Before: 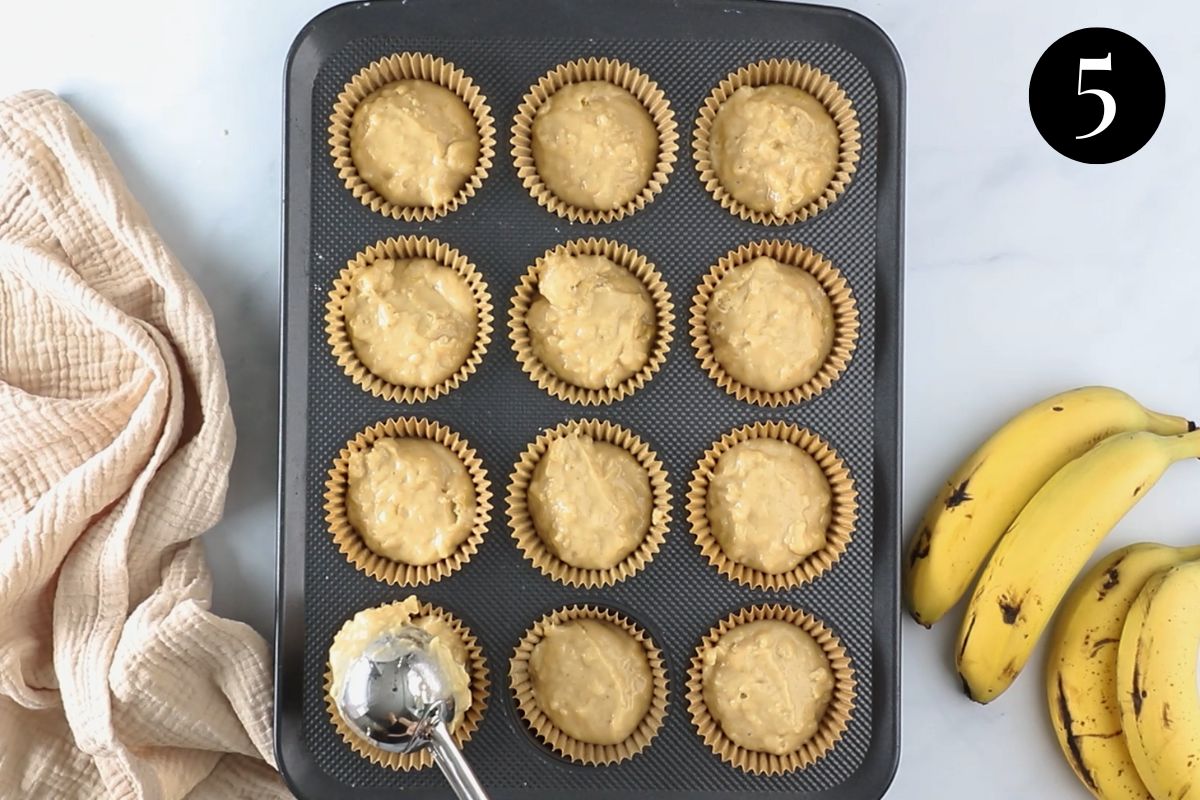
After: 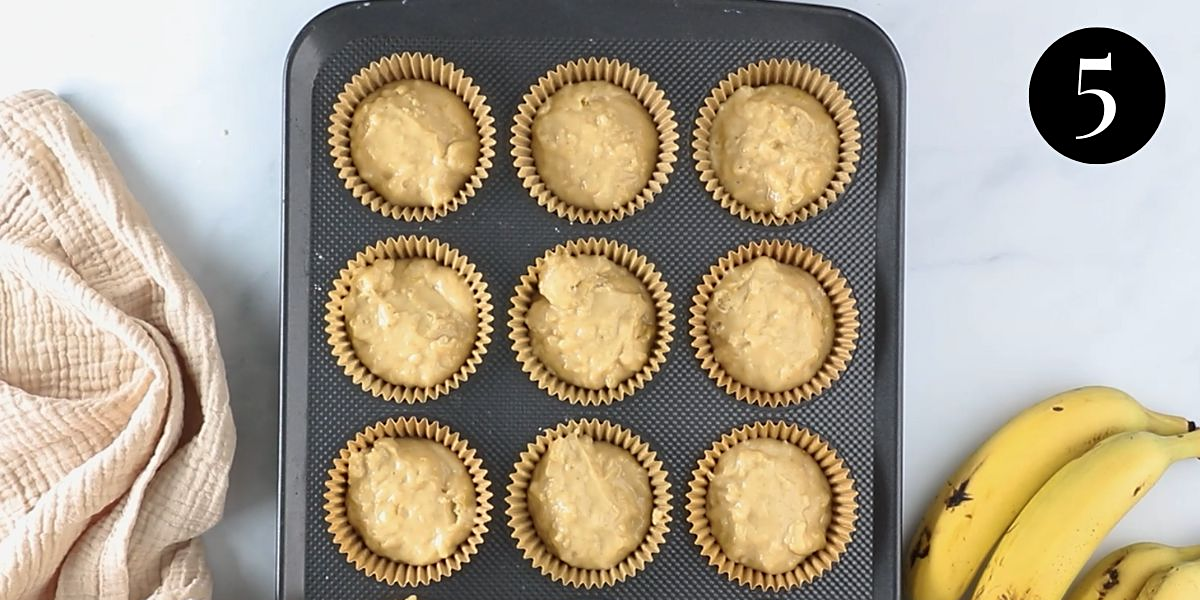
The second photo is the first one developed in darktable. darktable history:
crop: bottom 24.991%
sharpen: amount 0.217
